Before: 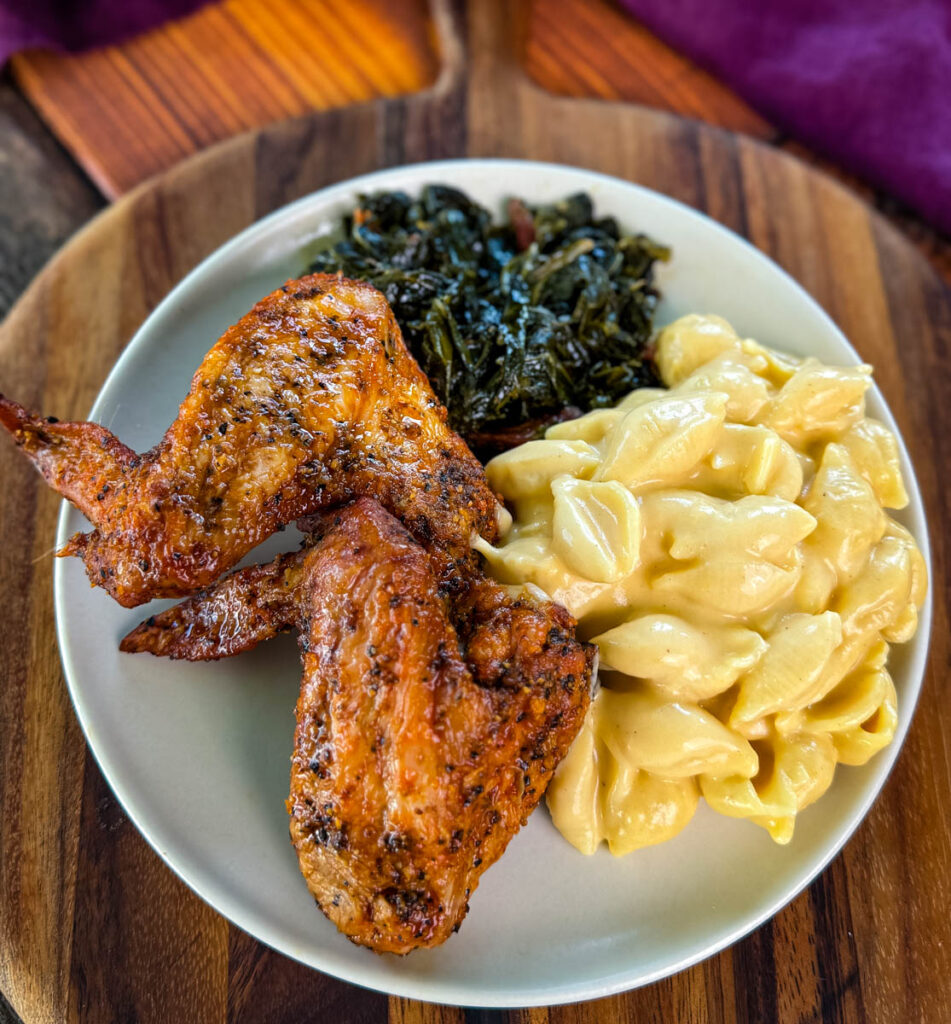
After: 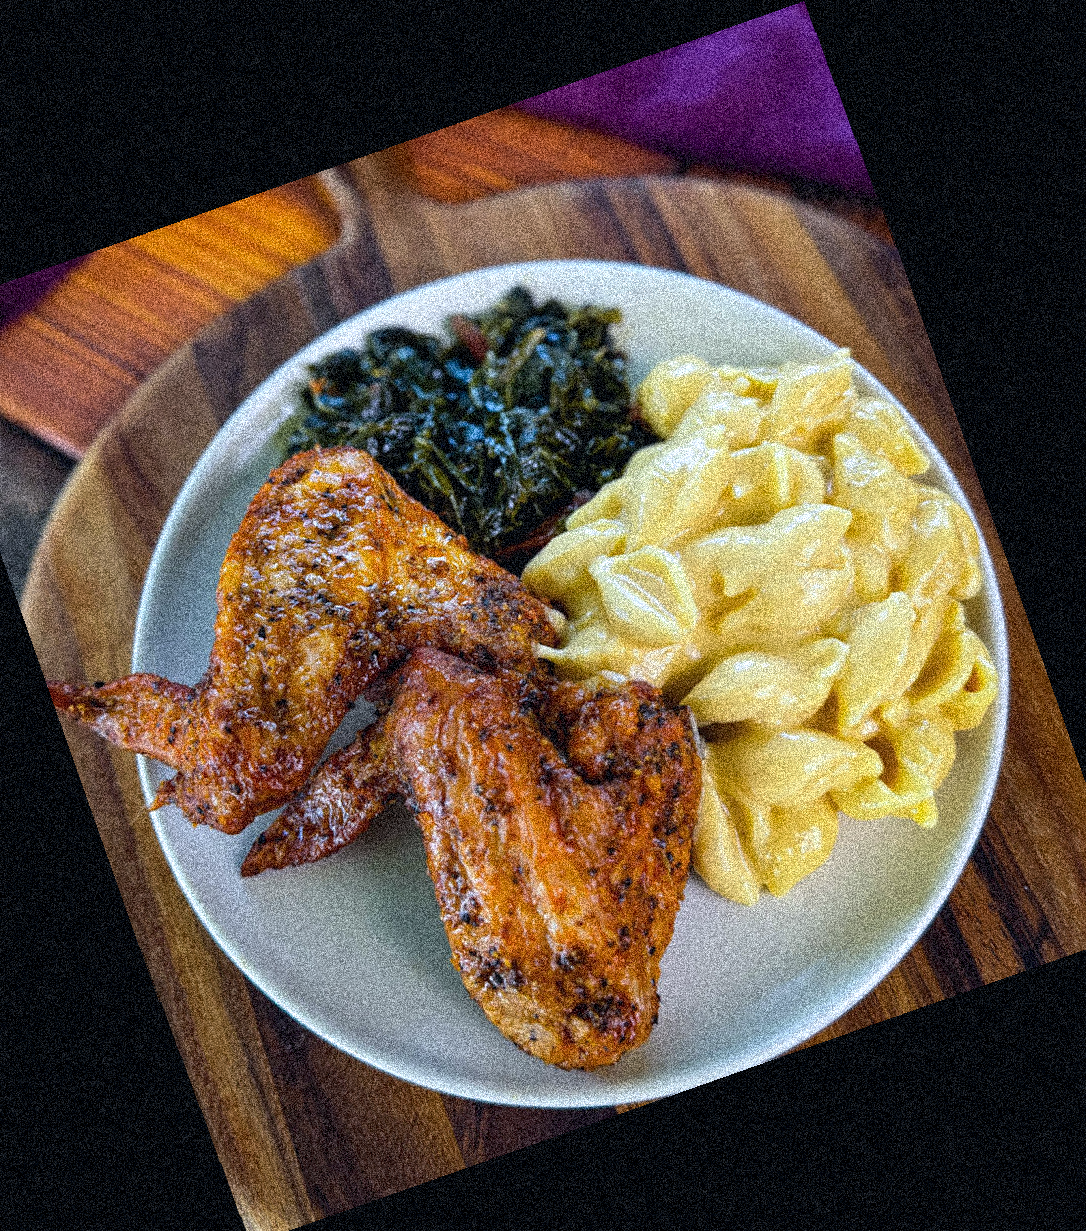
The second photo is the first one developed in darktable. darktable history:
white balance: red 0.931, blue 1.11
rotate and perspective: rotation -1°, crop left 0.011, crop right 0.989, crop top 0.025, crop bottom 0.975
grain: coarseness 3.75 ISO, strength 100%, mid-tones bias 0%
color correction: highlights a* 0.207, highlights b* 2.7, shadows a* -0.874, shadows b* -4.78
crop and rotate: angle 19.43°, left 6.812%, right 4.125%, bottom 1.087%
